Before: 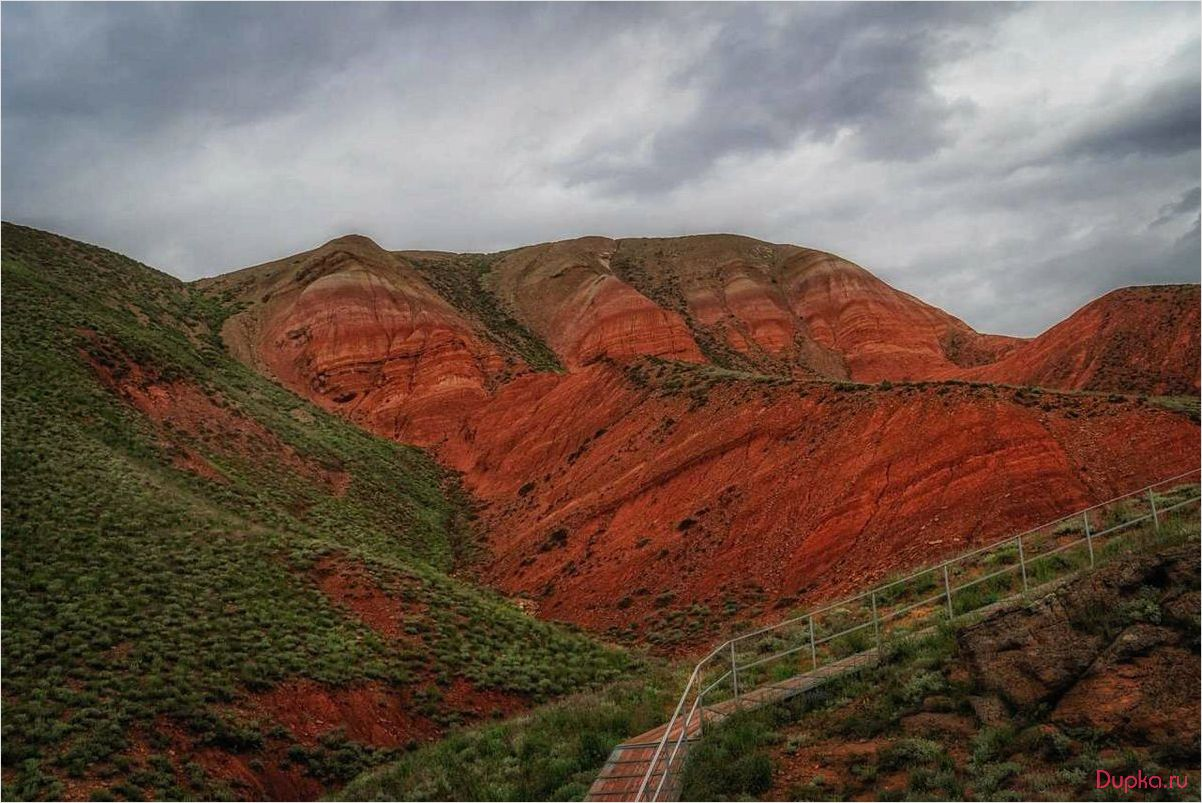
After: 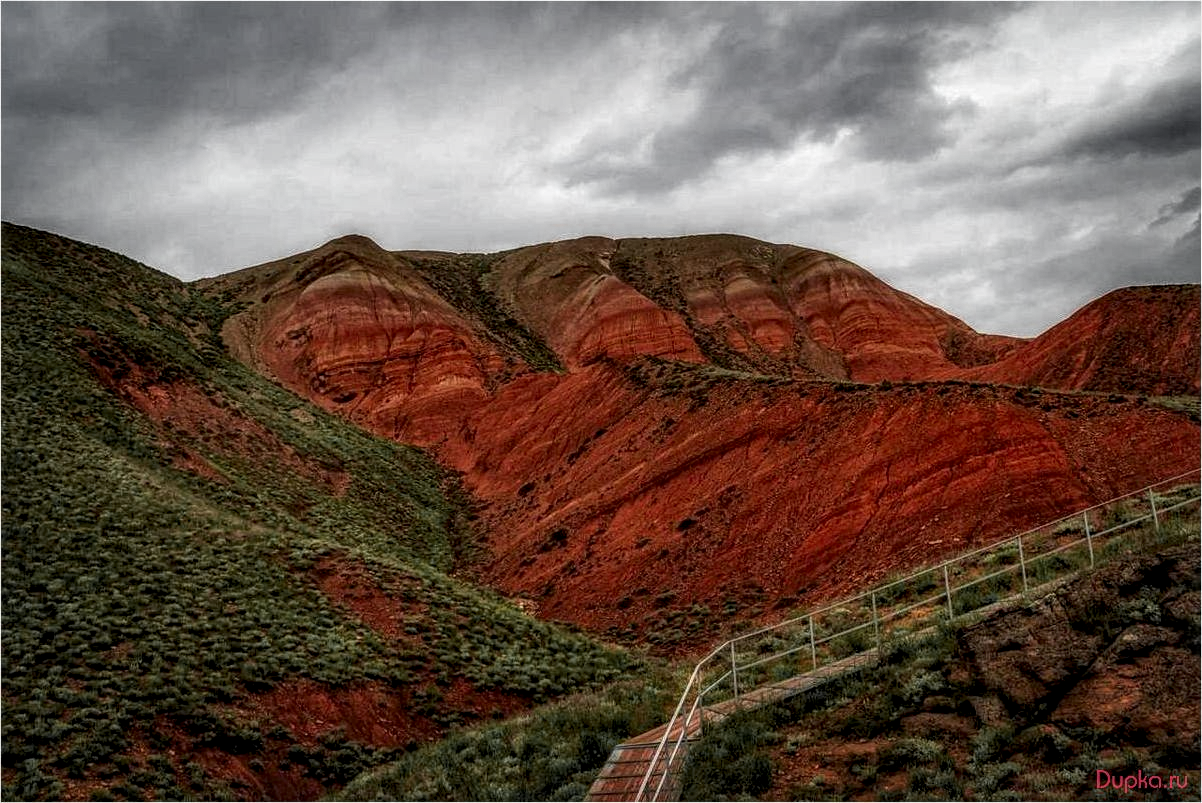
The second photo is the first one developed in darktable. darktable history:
local contrast: highlights 80%, shadows 57%, detail 175%, midtone range 0.602
color zones: curves: ch0 [(0.004, 0.388) (0.125, 0.392) (0.25, 0.404) (0.375, 0.5) (0.5, 0.5) (0.625, 0.5) (0.75, 0.5) (0.875, 0.5)]; ch1 [(0, 0.5) (0.125, 0.5) (0.25, 0.5) (0.375, 0.124) (0.524, 0.124) (0.645, 0.128) (0.789, 0.132) (0.914, 0.096) (0.998, 0.068)]
